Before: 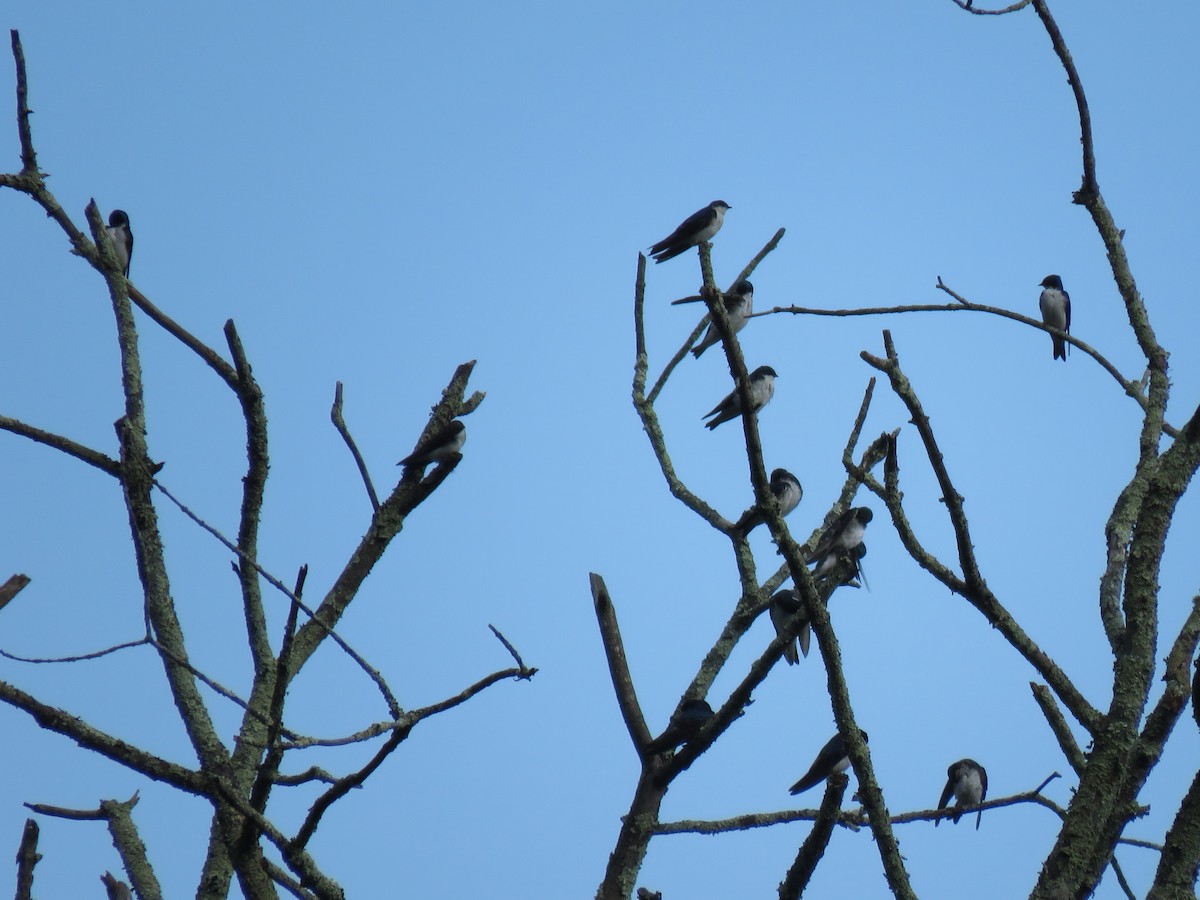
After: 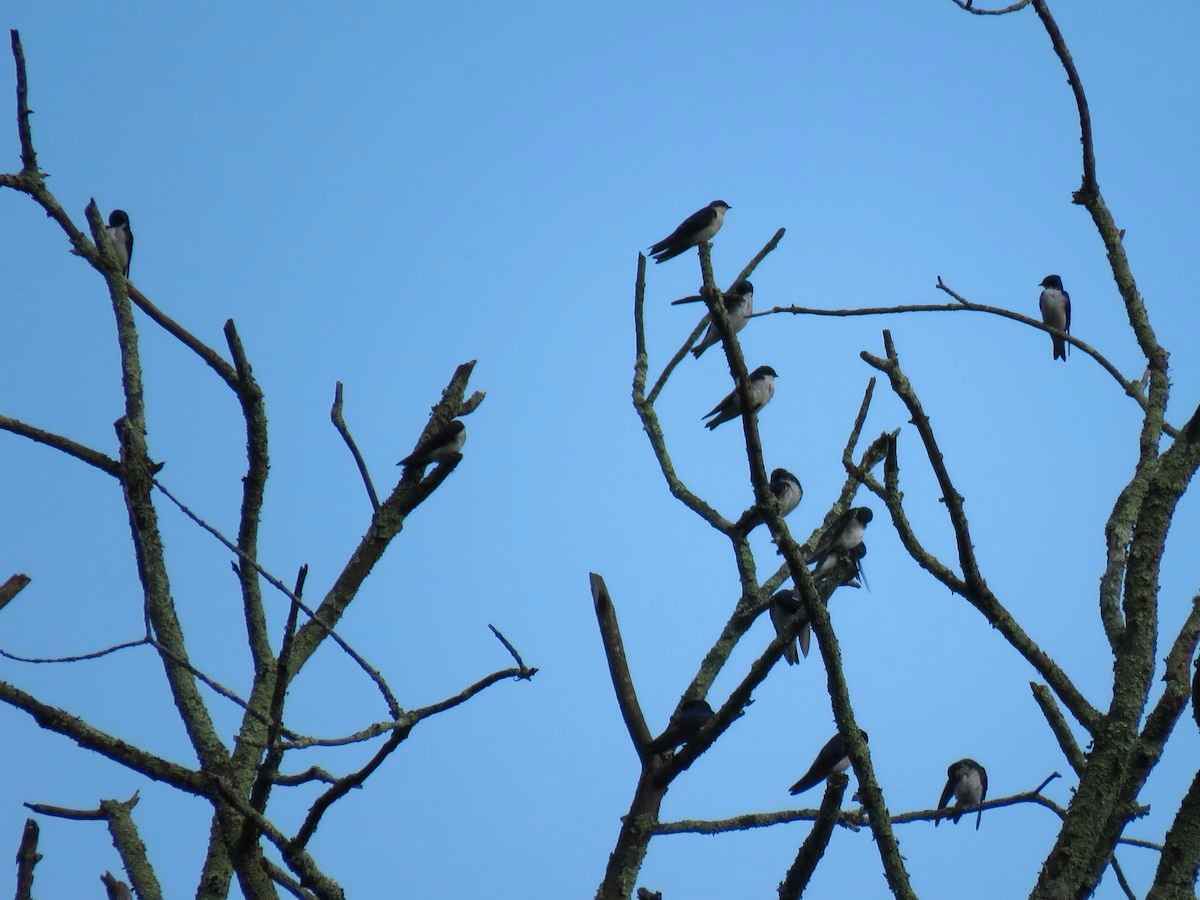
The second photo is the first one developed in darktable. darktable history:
contrast brightness saturation: saturation 0.13
haze removal: on, module defaults
